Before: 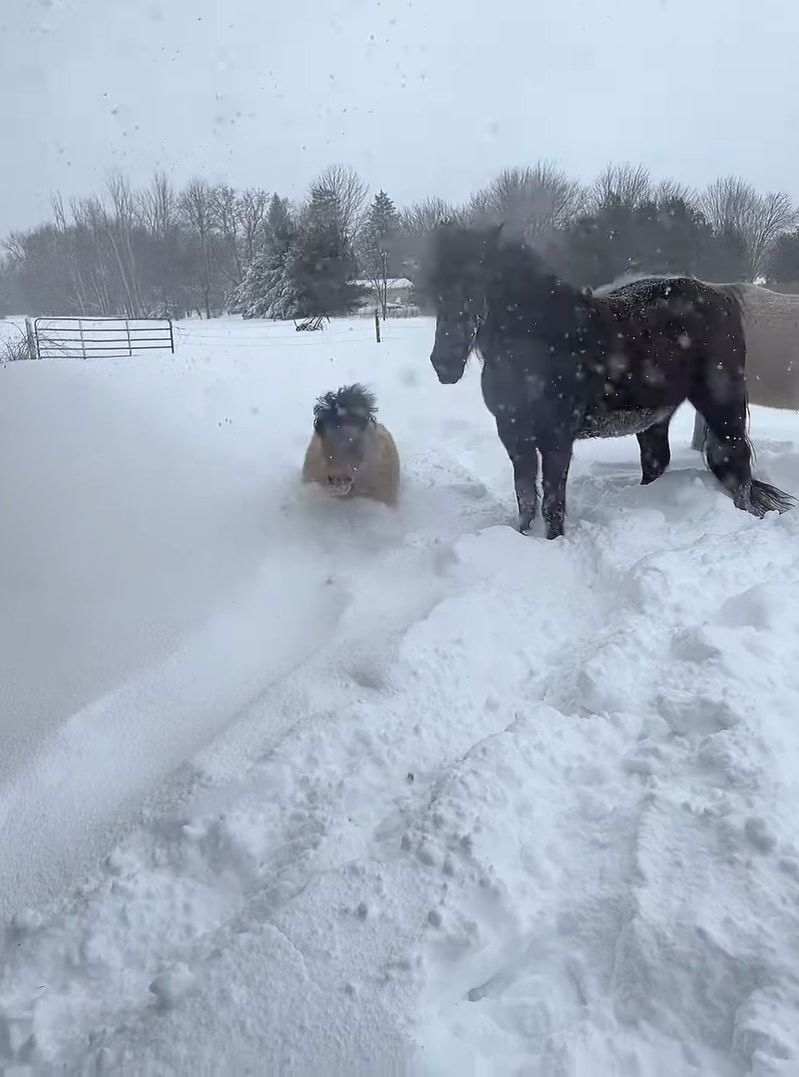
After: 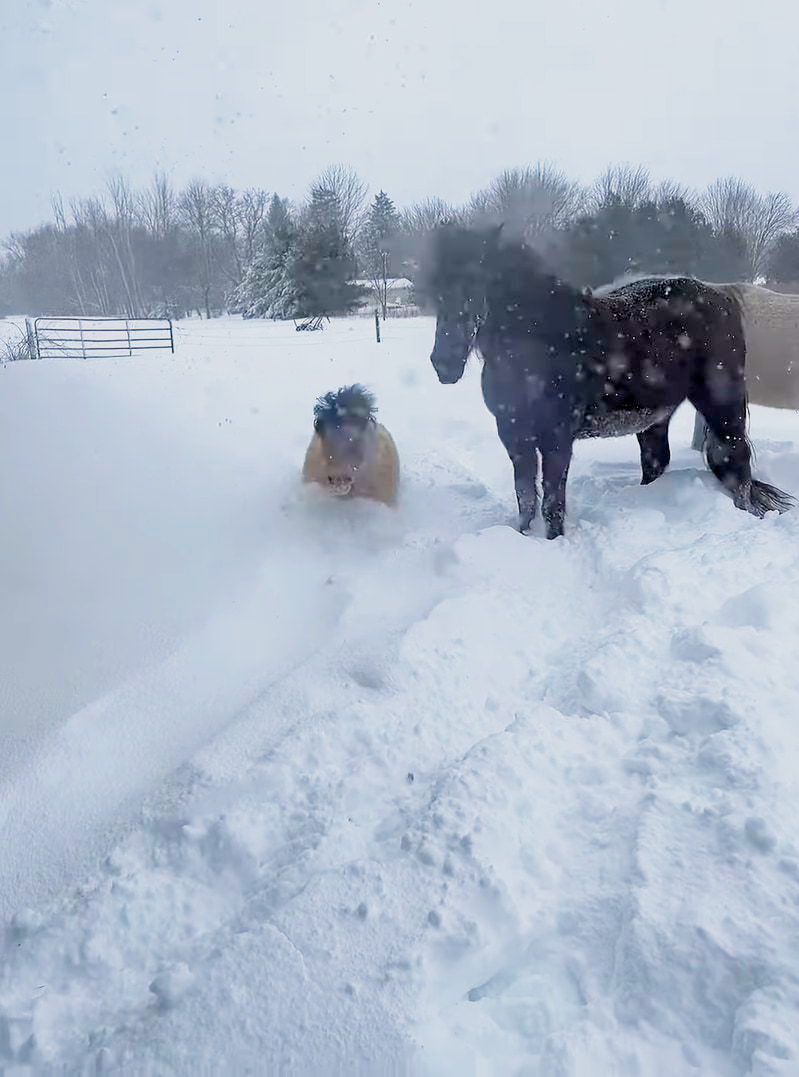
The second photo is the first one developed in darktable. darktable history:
color zones: curves: ch0 [(0, 0.5) (0.143, 0.5) (0.286, 0.5) (0.429, 0.5) (0.571, 0.5) (0.714, 0.476) (0.857, 0.5) (1, 0.5)]; ch2 [(0, 0.5) (0.143, 0.5) (0.286, 0.5) (0.429, 0.5) (0.571, 0.5) (0.714, 0.487) (0.857, 0.5) (1, 0.5)]
color balance rgb: shadows lift › luminance -19.583%, global offset › luminance -0.506%, linear chroma grading › global chroma 9.14%, perceptual saturation grading › global saturation 19.615%, perceptual brilliance grading › global brilliance 25.723%, global vibrance 20%
filmic rgb: black relative exposure -13.03 EV, white relative exposure 4.02 EV, target white luminance 85.04%, hardness 6.3, latitude 42.02%, contrast 0.864, shadows ↔ highlights balance 7.91%, color science v4 (2020)
